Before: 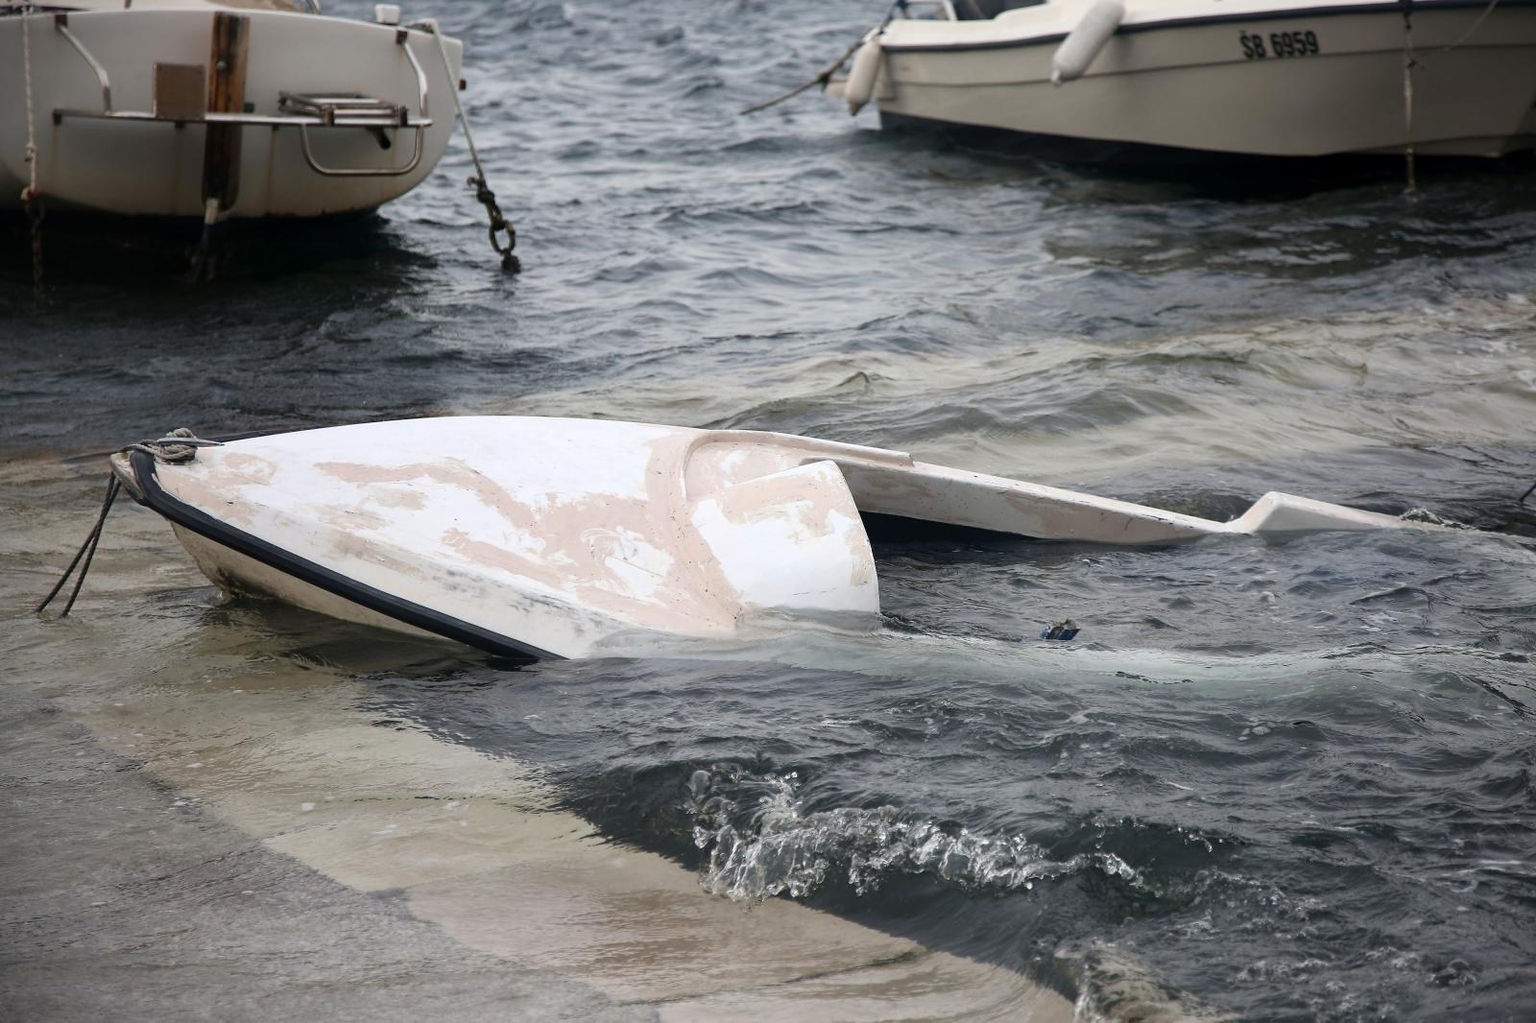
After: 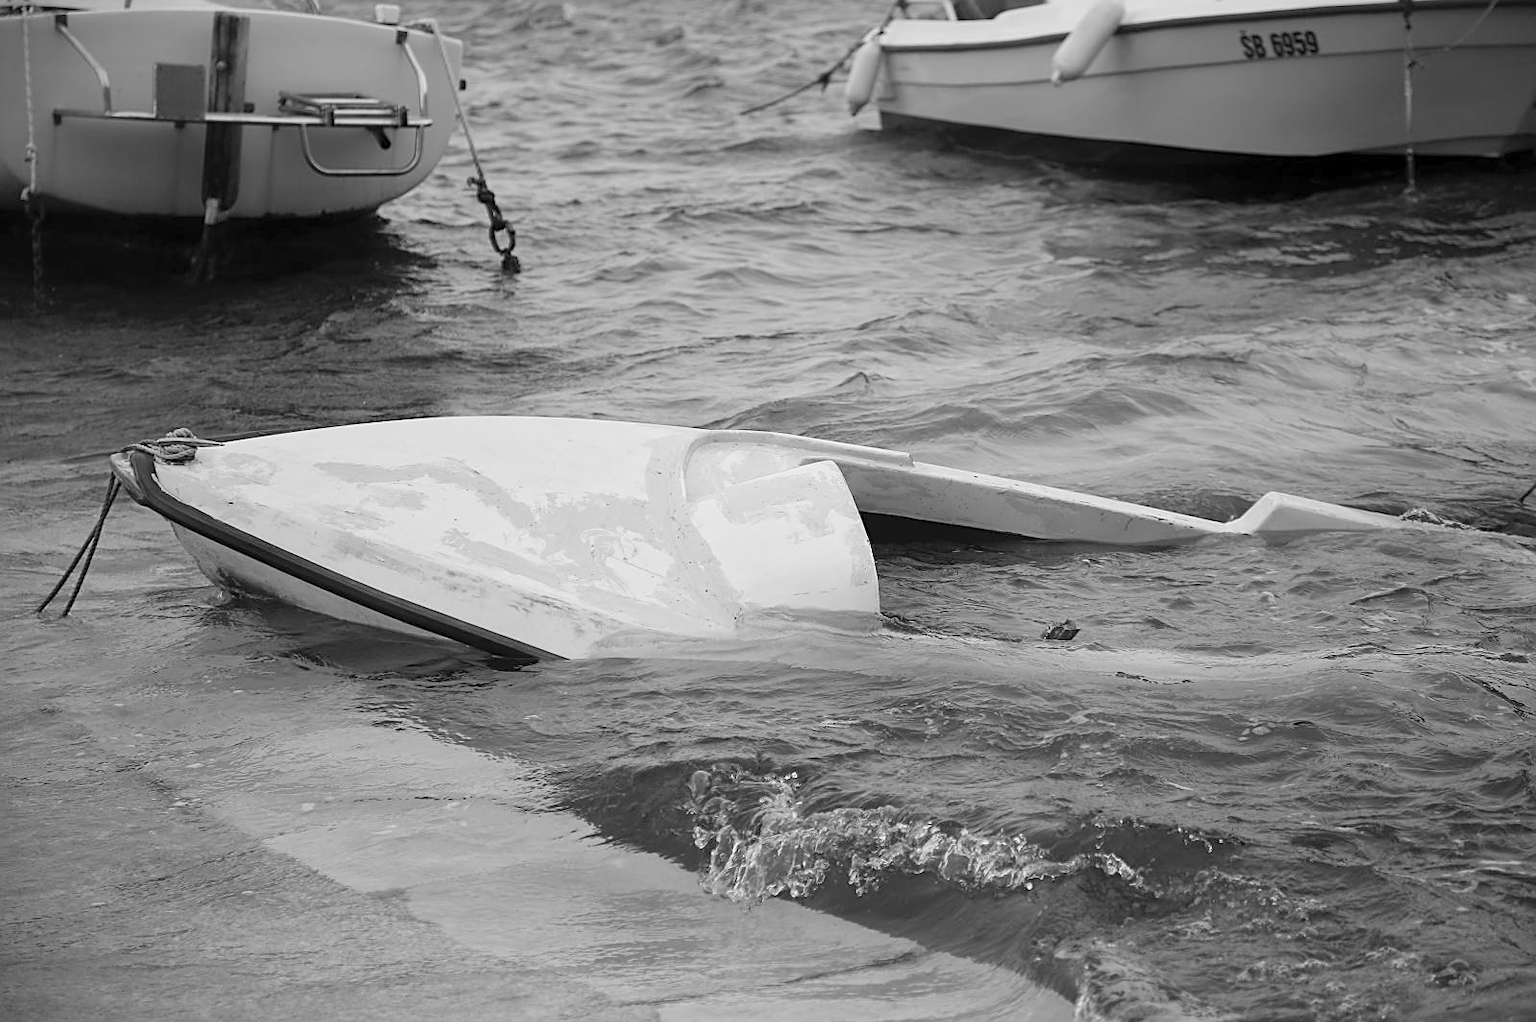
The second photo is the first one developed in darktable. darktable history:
sharpen: on, module defaults
crop: bottom 0.071%
monochrome: a 26.22, b 42.67, size 0.8
levels: levels [0, 0.43, 0.984]
